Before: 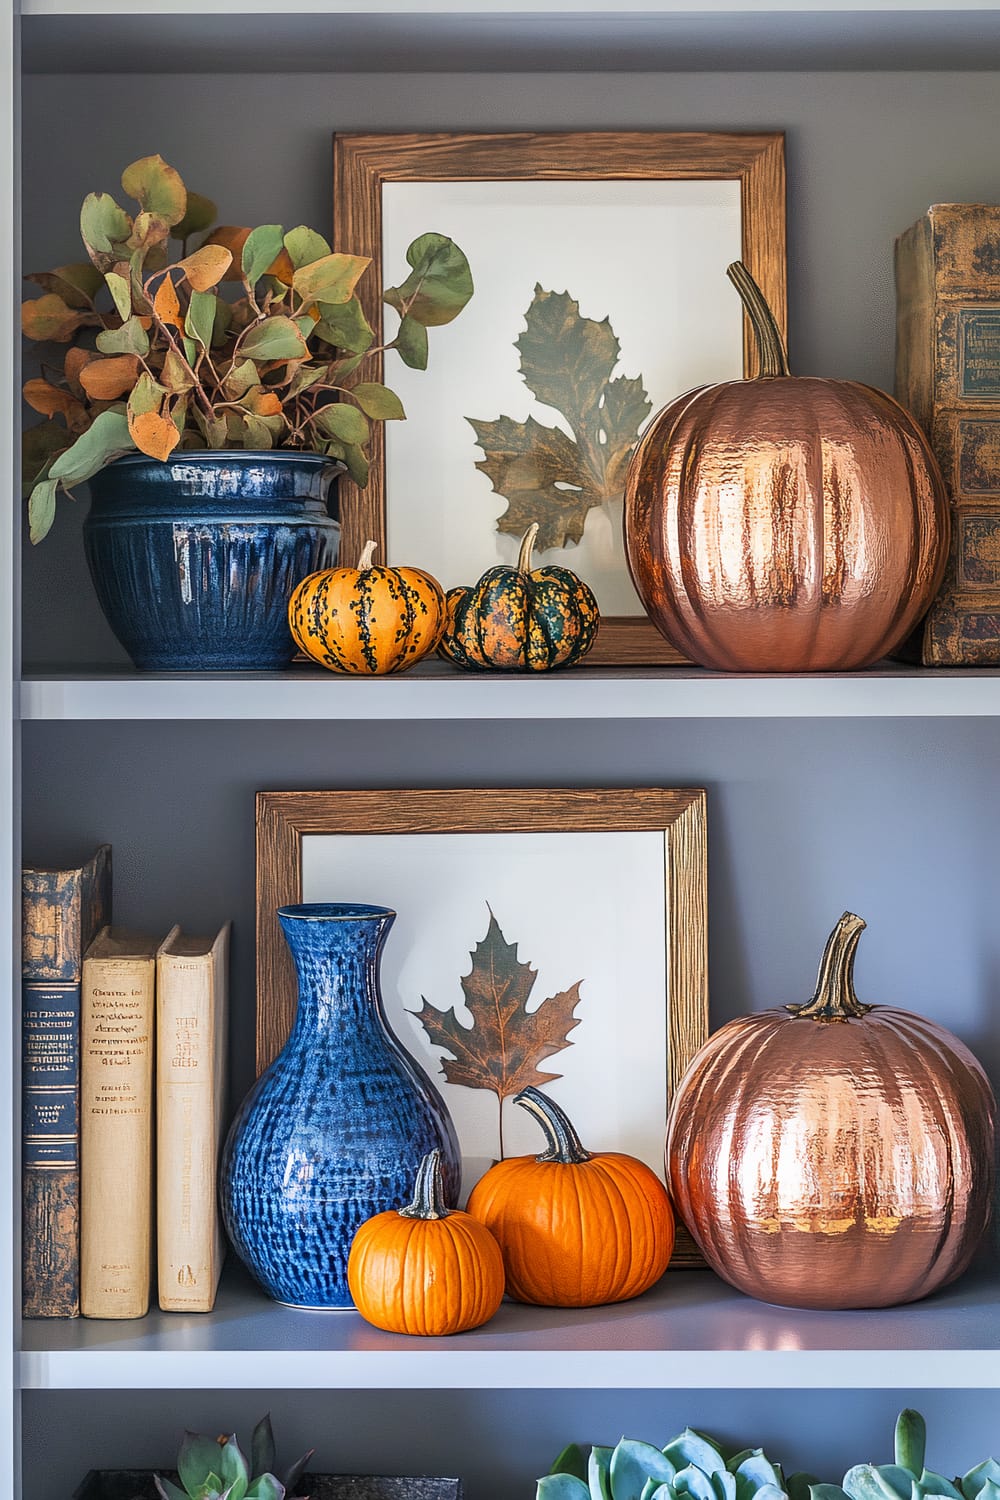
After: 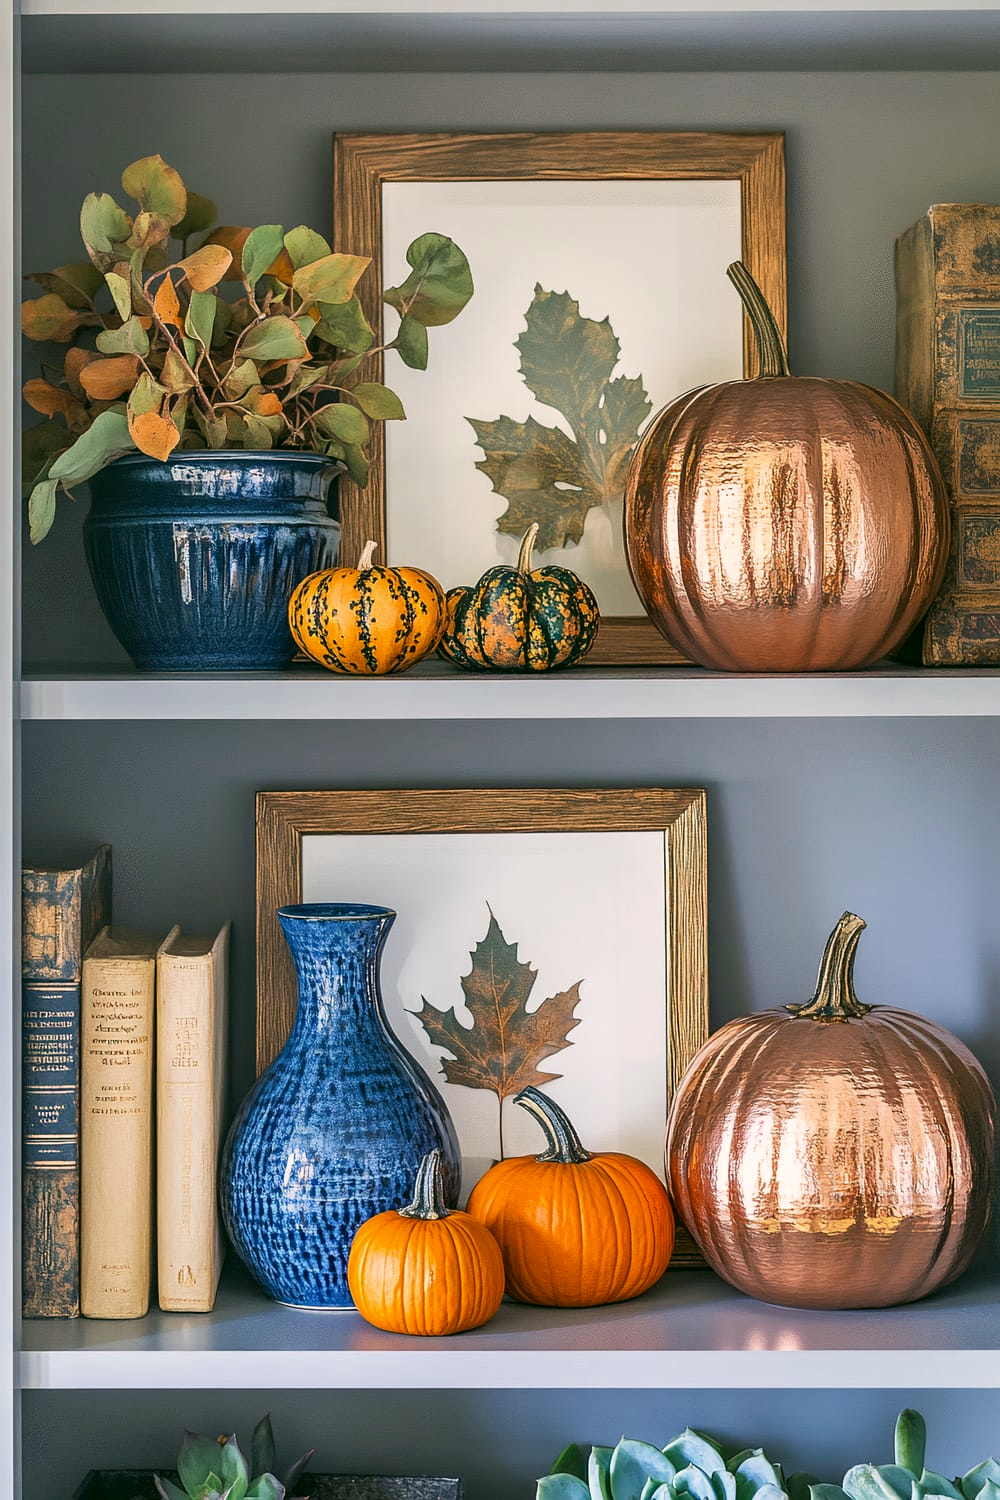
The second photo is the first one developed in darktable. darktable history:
color correction: highlights a* 4.31, highlights b* 4.95, shadows a* -8.29, shadows b* 4.72
